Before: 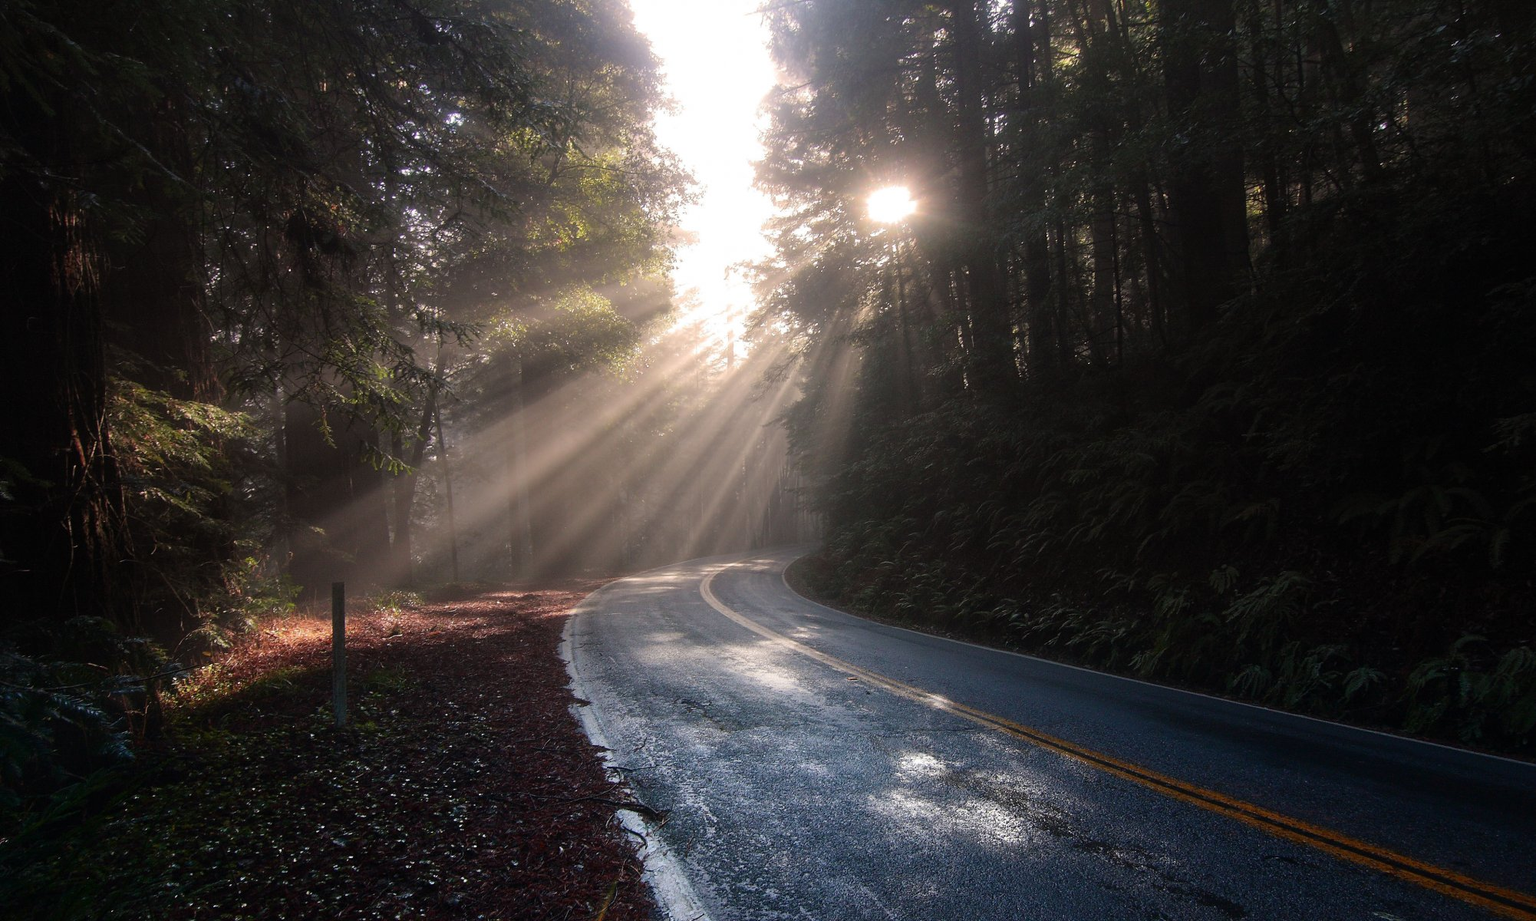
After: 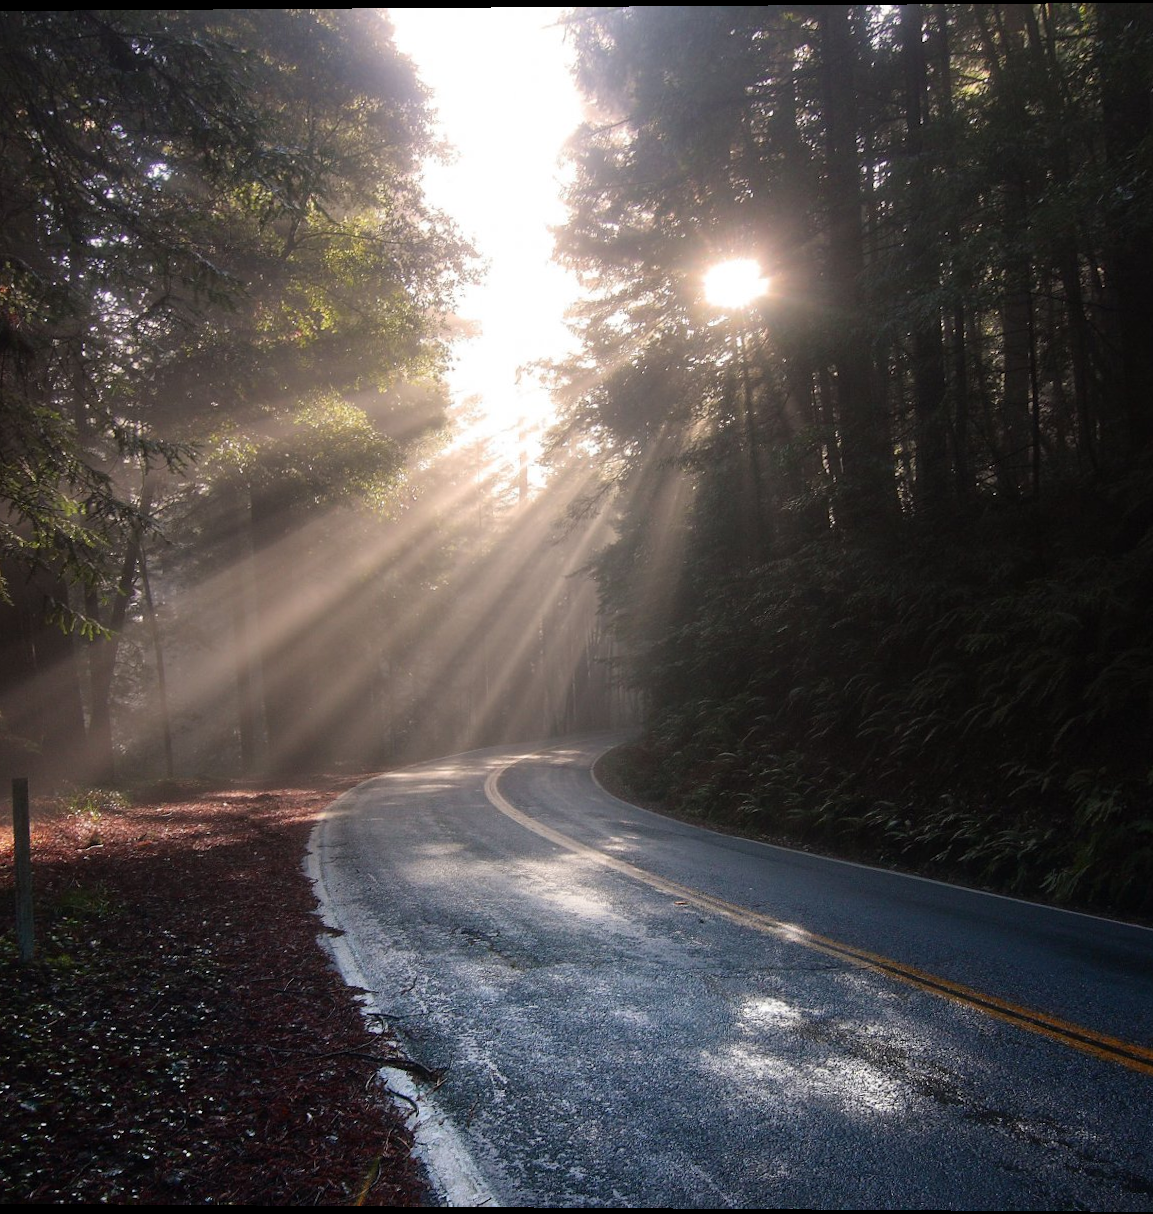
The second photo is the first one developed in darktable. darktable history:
rotate and perspective: lens shift (vertical) 0.048, lens shift (horizontal) -0.024, automatic cropping off
crop: left 21.496%, right 22.254%
